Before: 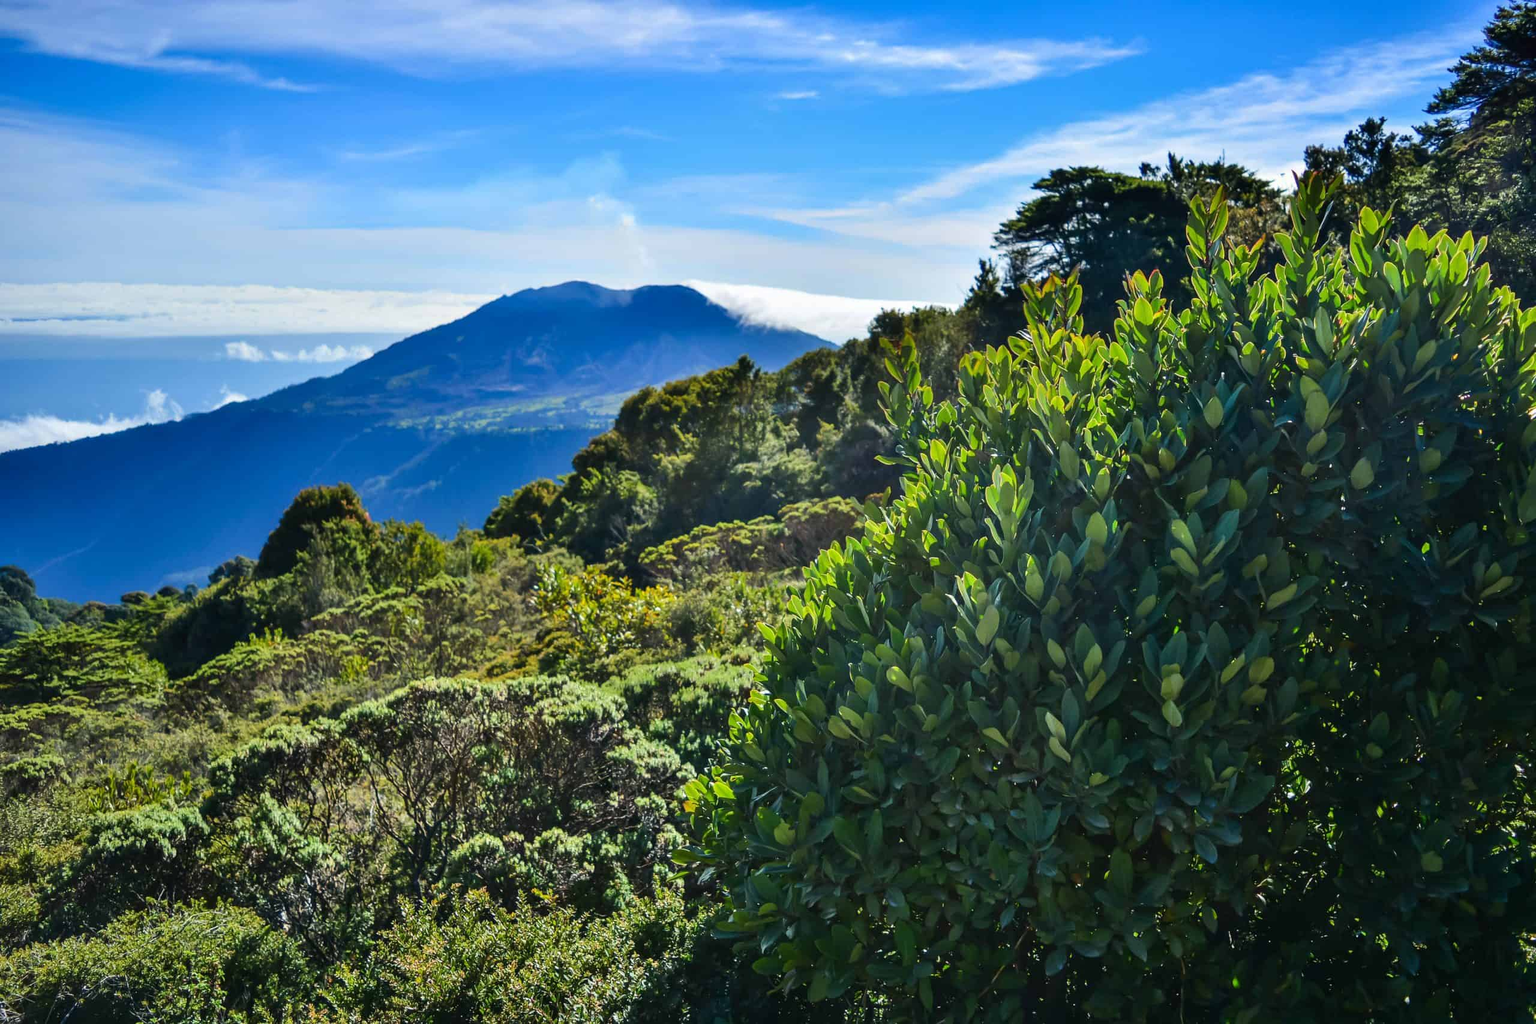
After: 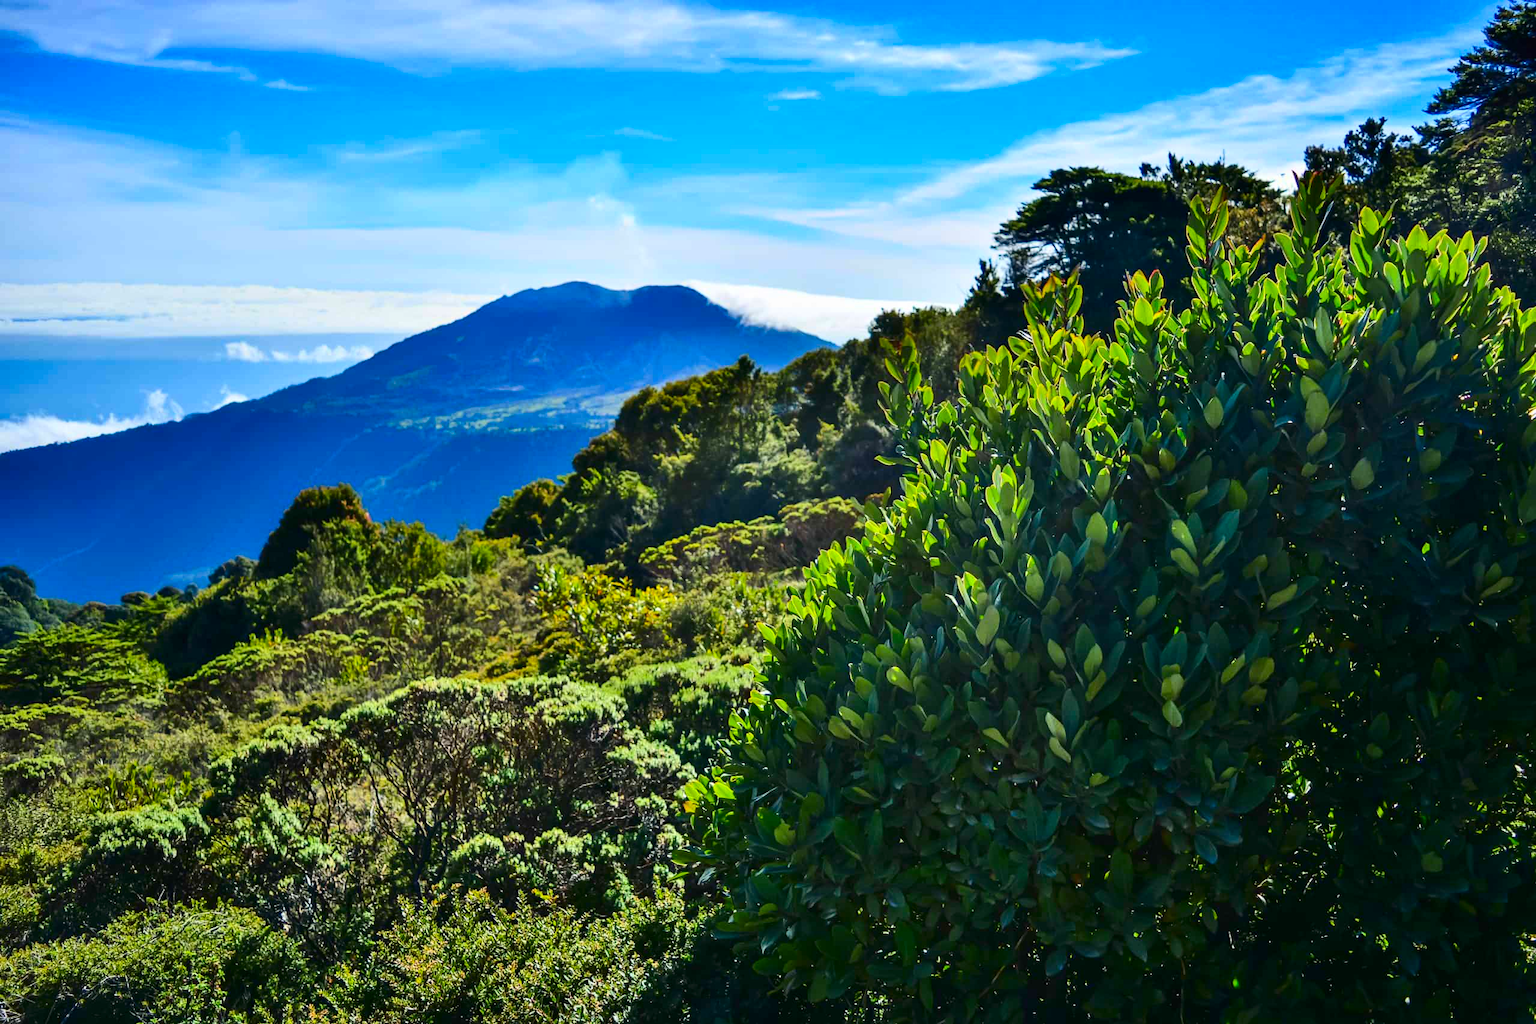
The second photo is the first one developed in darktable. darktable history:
contrast brightness saturation: contrast 0.183, saturation 0.307
